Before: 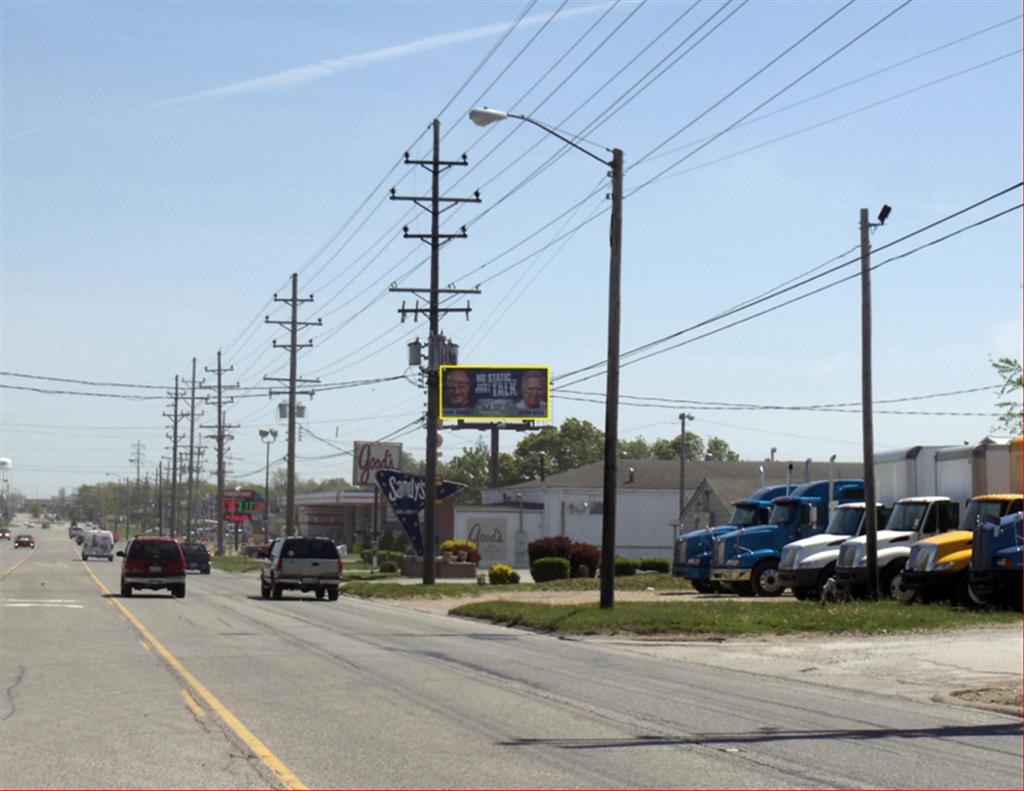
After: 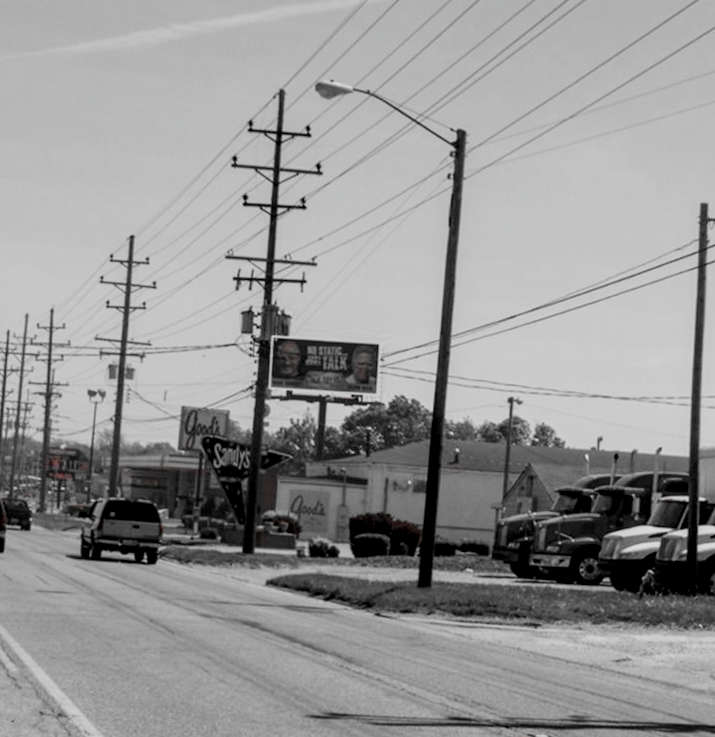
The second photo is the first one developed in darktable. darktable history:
crop and rotate: angle -3.27°, left 14.277%, top 0.028%, right 10.766%, bottom 0.028%
local contrast: detail 130%
color zones: curves: ch1 [(0, 0.006) (0.094, 0.285) (0.171, 0.001) (0.429, 0.001) (0.571, 0.003) (0.714, 0.004) (0.857, 0.004) (1, 0.006)]
filmic rgb: black relative exposure -7.65 EV, white relative exposure 4.56 EV, hardness 3.61, contrast 1.05
shadows and highlights: shadows -10, white point adjustment 1.5, highlights 10
exposure: exposure -0.021 EV, compensate highlight preservation false
